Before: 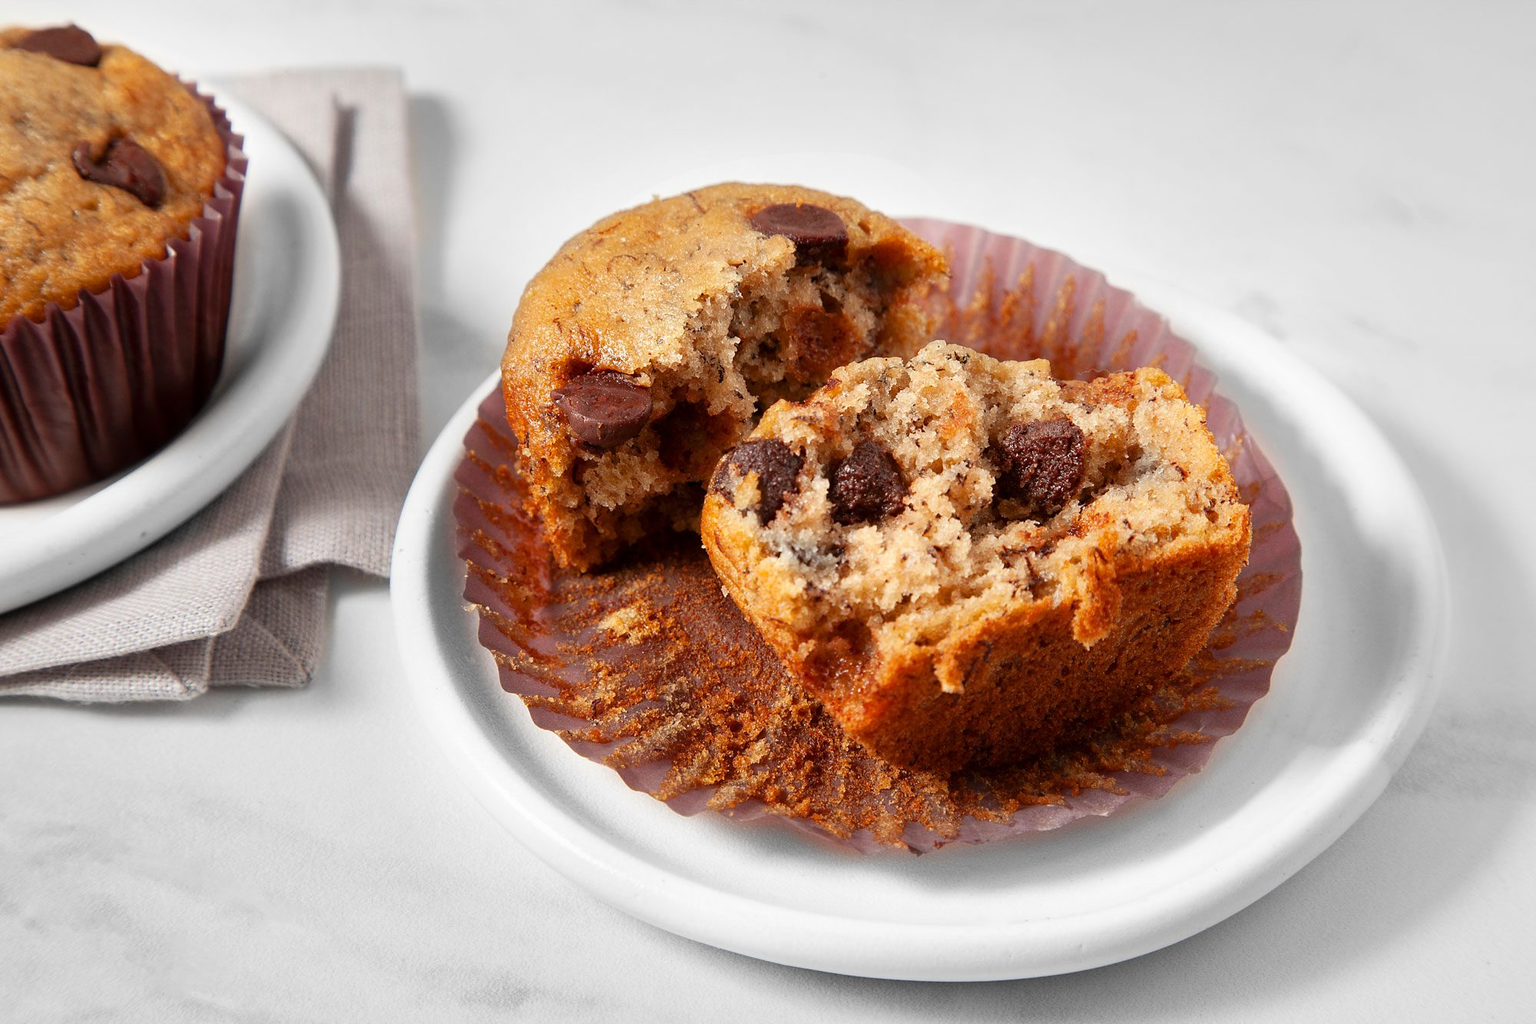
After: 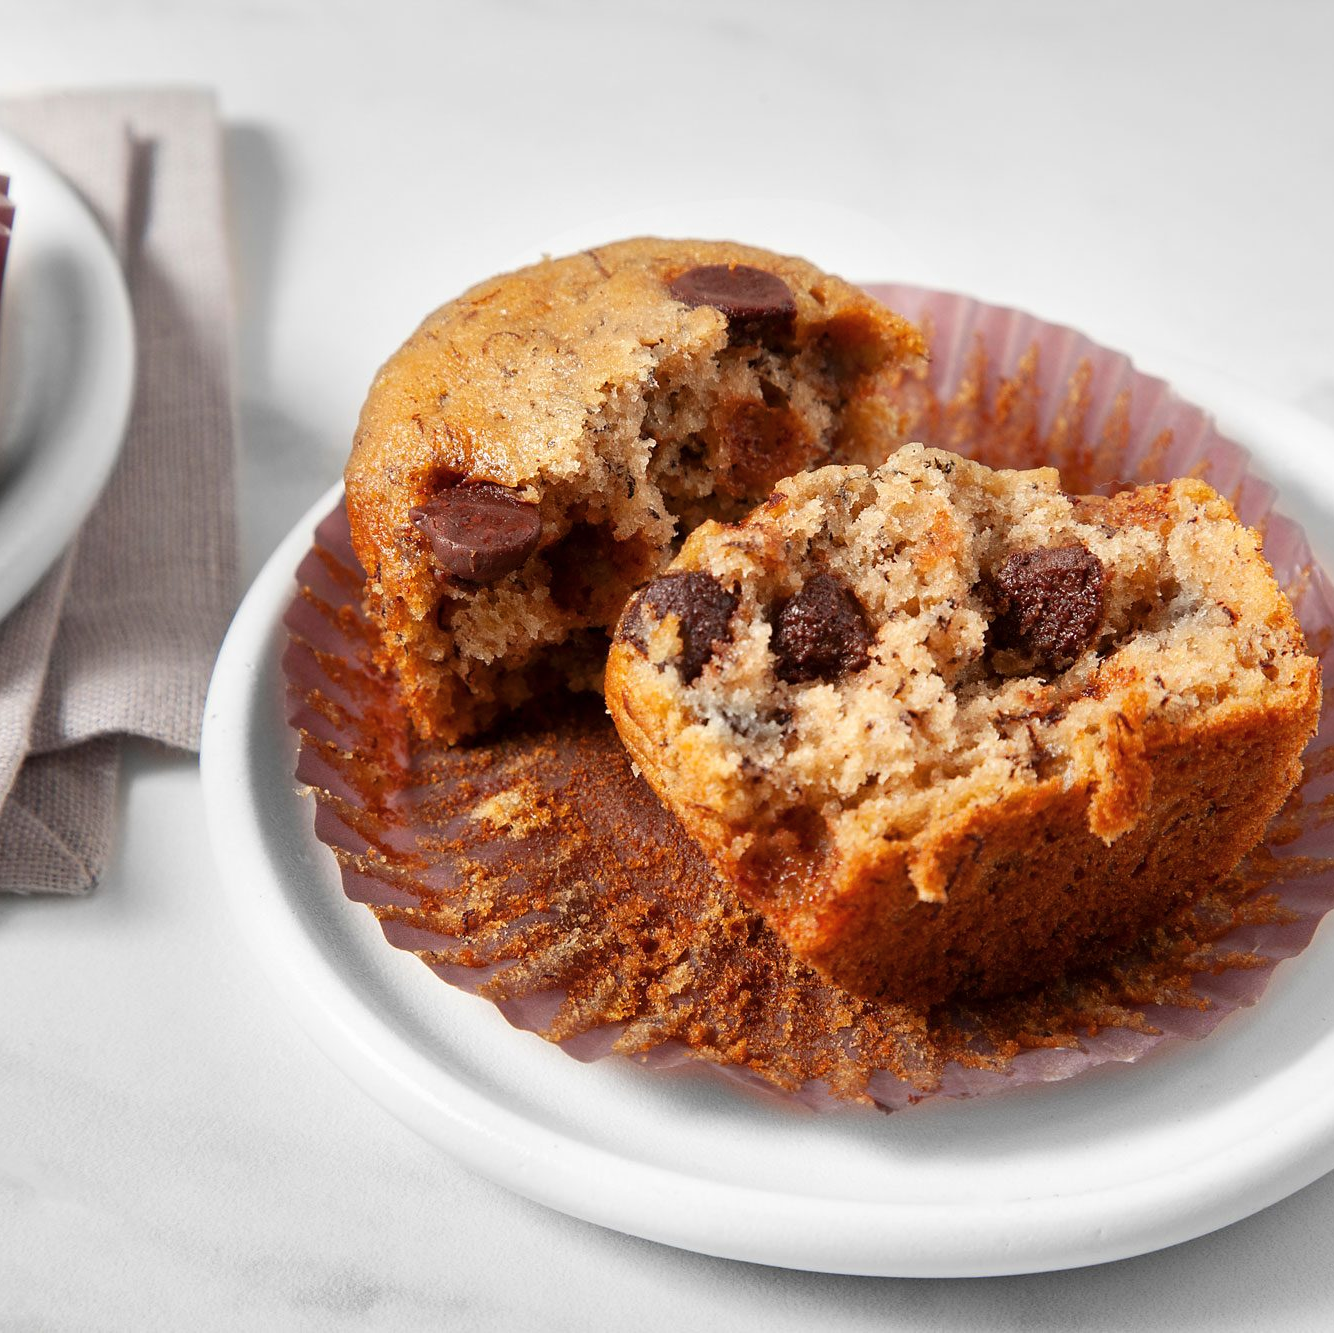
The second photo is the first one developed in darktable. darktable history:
color balance rgb: linear chroma grading › global chroma -0.67%, saturation formula JzAzBz (2021)
crop and rotate: left 15.446%, right 17.836%
